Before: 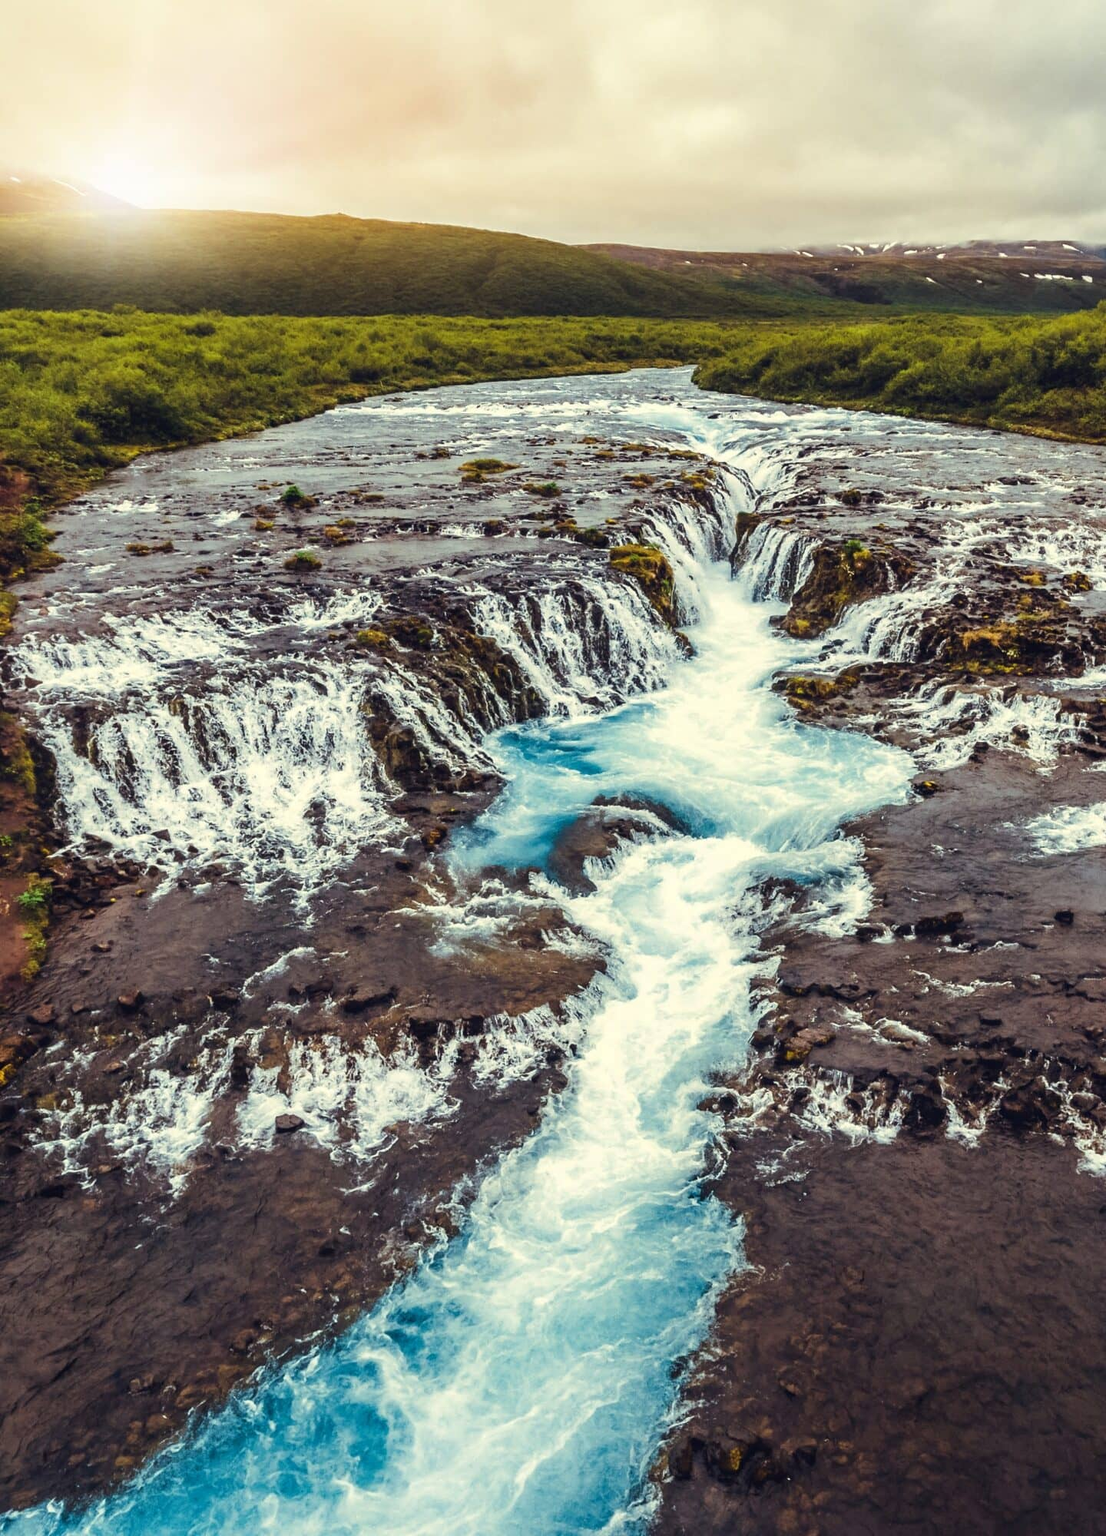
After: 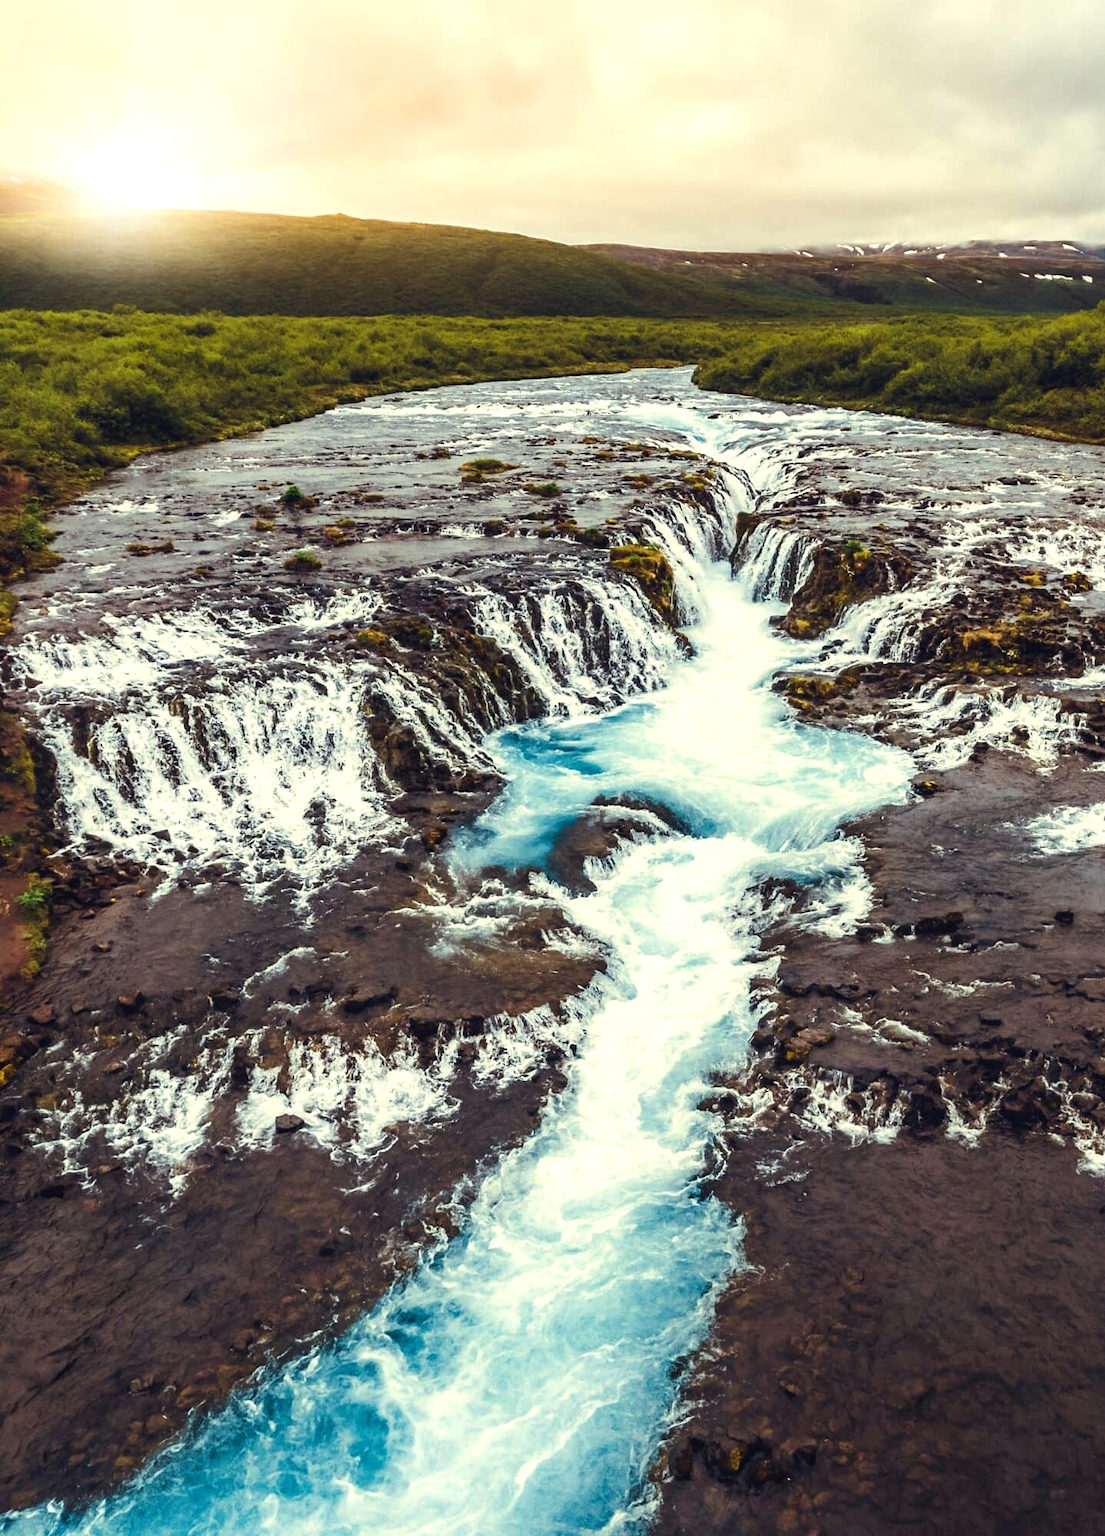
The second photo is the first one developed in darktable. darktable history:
white balance: red 1.009, blue 0.985
tone equalizer: -8 EV -0.001 EV, -7 EV 0.001 EV, -6 EV -0.002 EV, -5 EV -0.003 EV, -4 EV -0.062 EV, -3 EV -0.222 EV, -2 EV -0.267 EV, -1 EV 0.105 EV, +0 EV 0.303 EV
